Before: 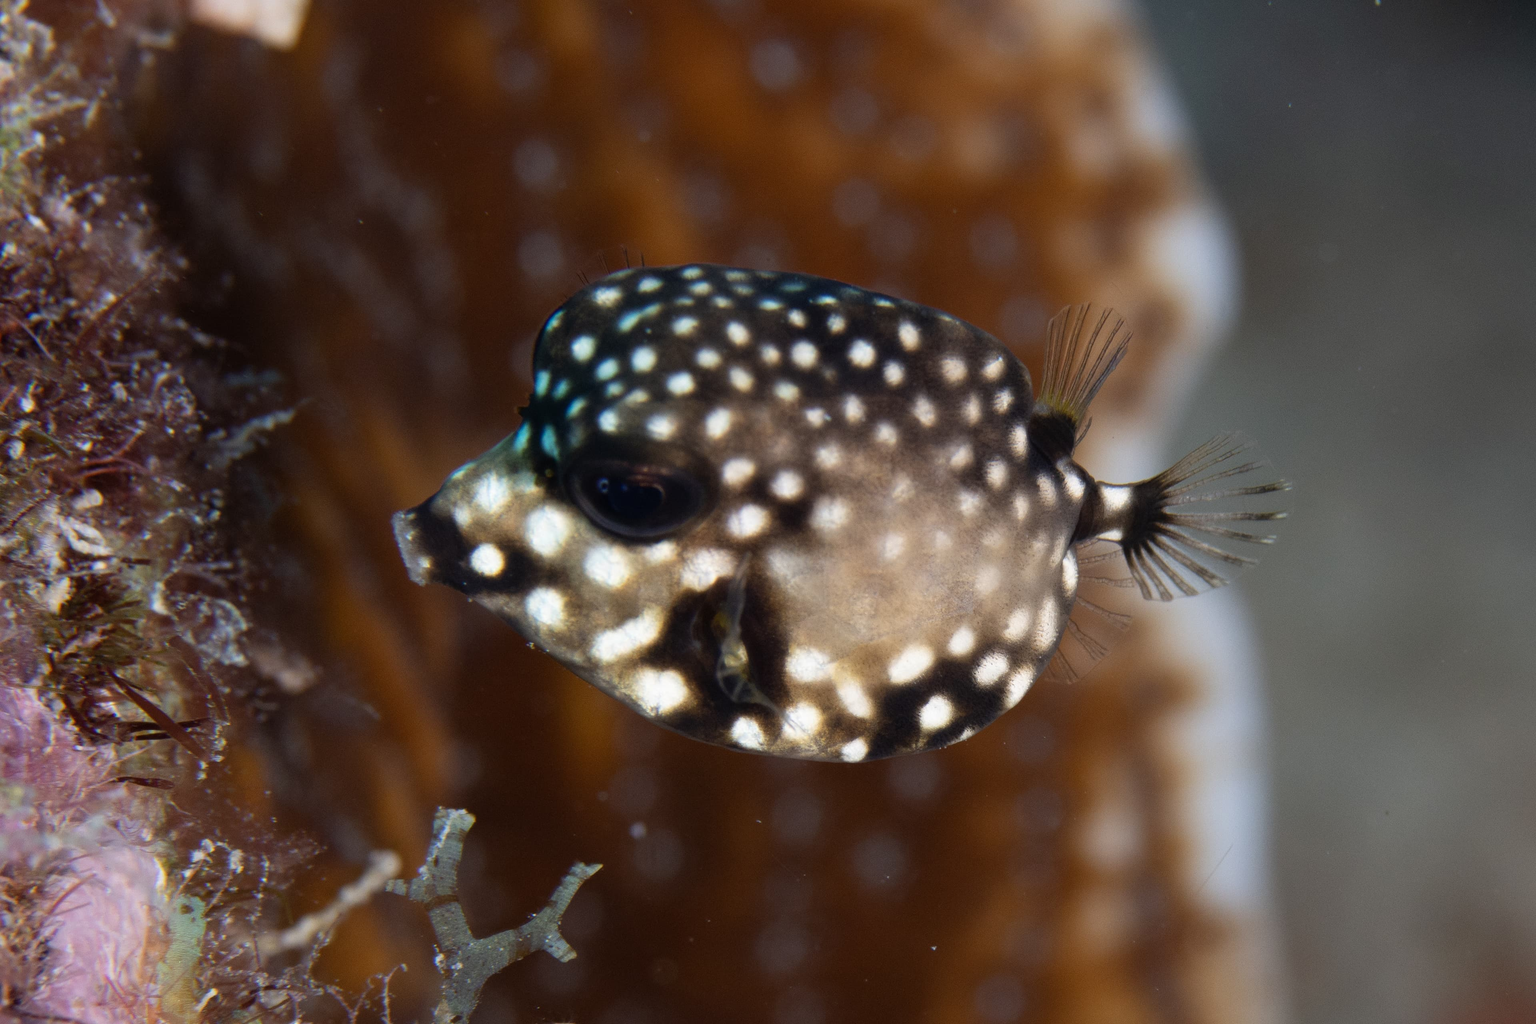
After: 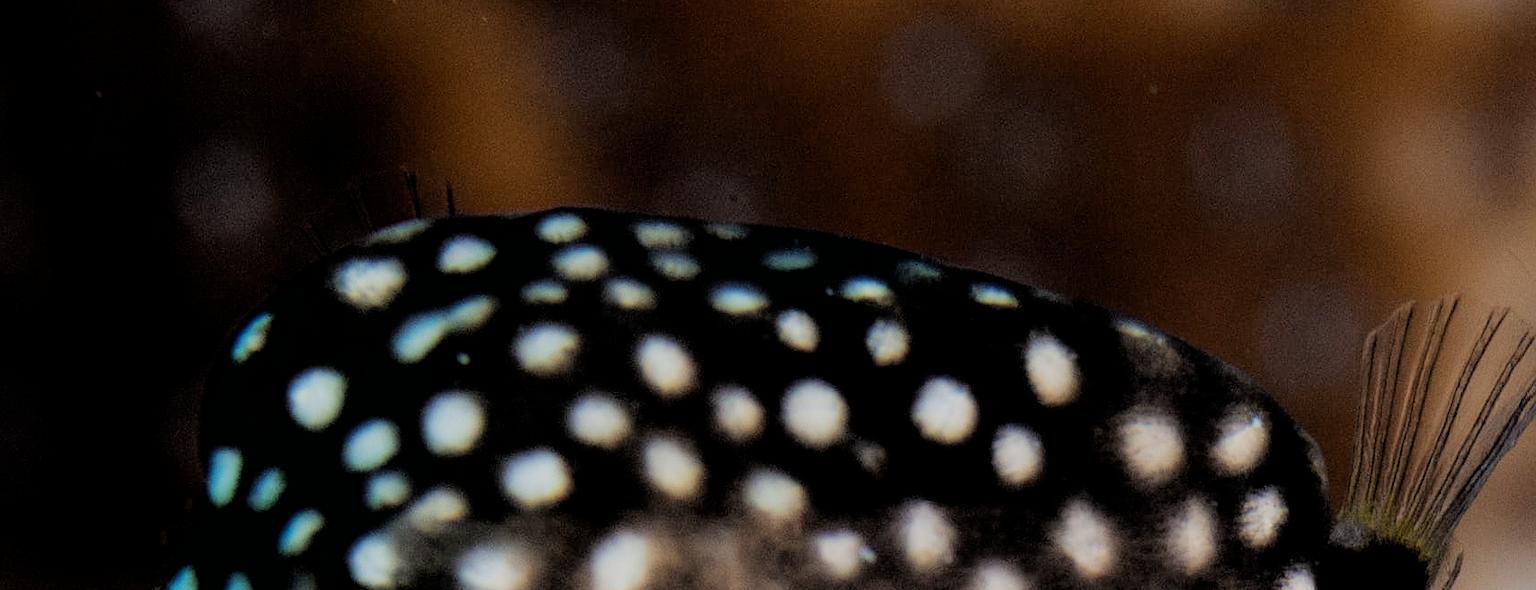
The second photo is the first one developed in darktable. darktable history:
filmic rgb: black relative exposure -2.8 EV, white relative exposure 4.56 EV, hardness 1.68, contrast 1.235
crop: left 28.846%, top 16.792%, right 26.763%, bottom 57.608%
